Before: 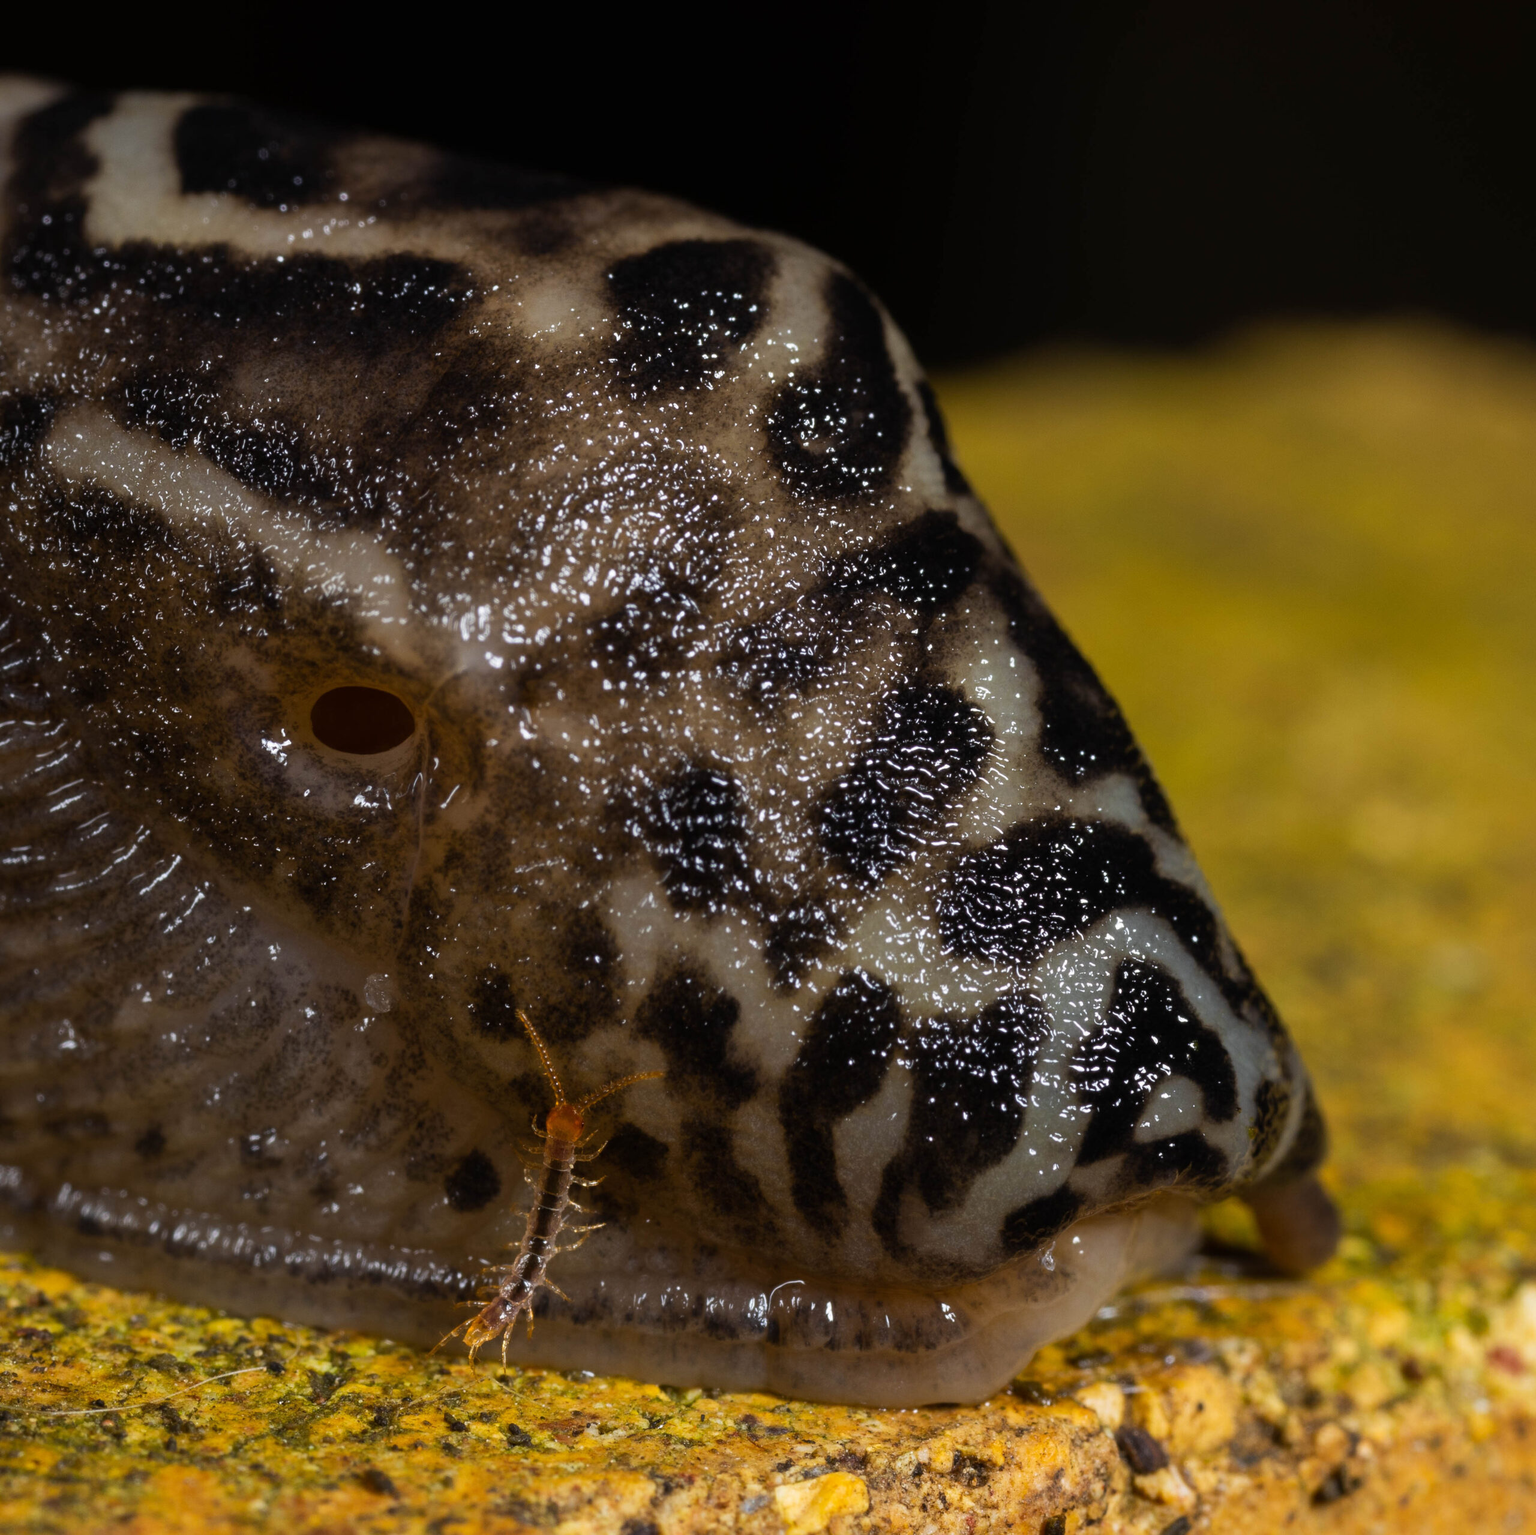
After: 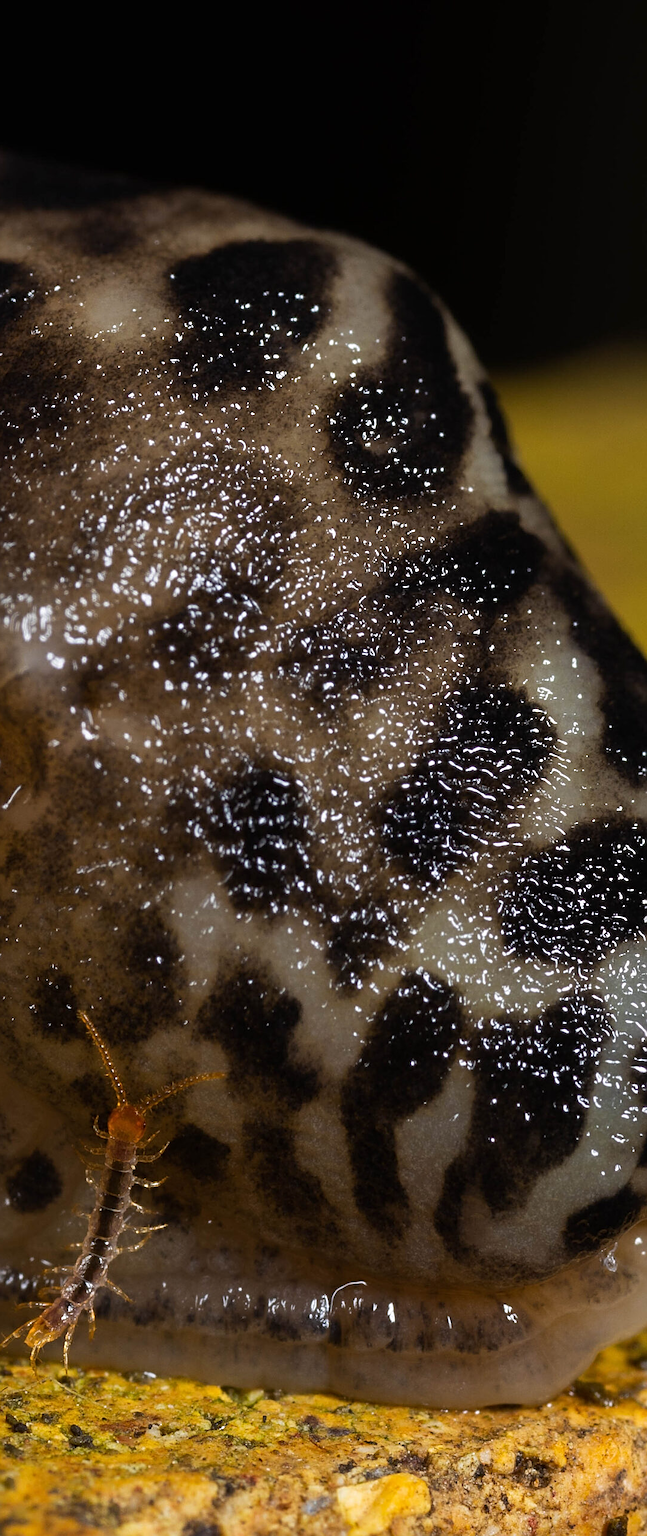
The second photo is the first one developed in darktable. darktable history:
sharpen: on, module defaults
crop: left 28.583%, right 29.231%
